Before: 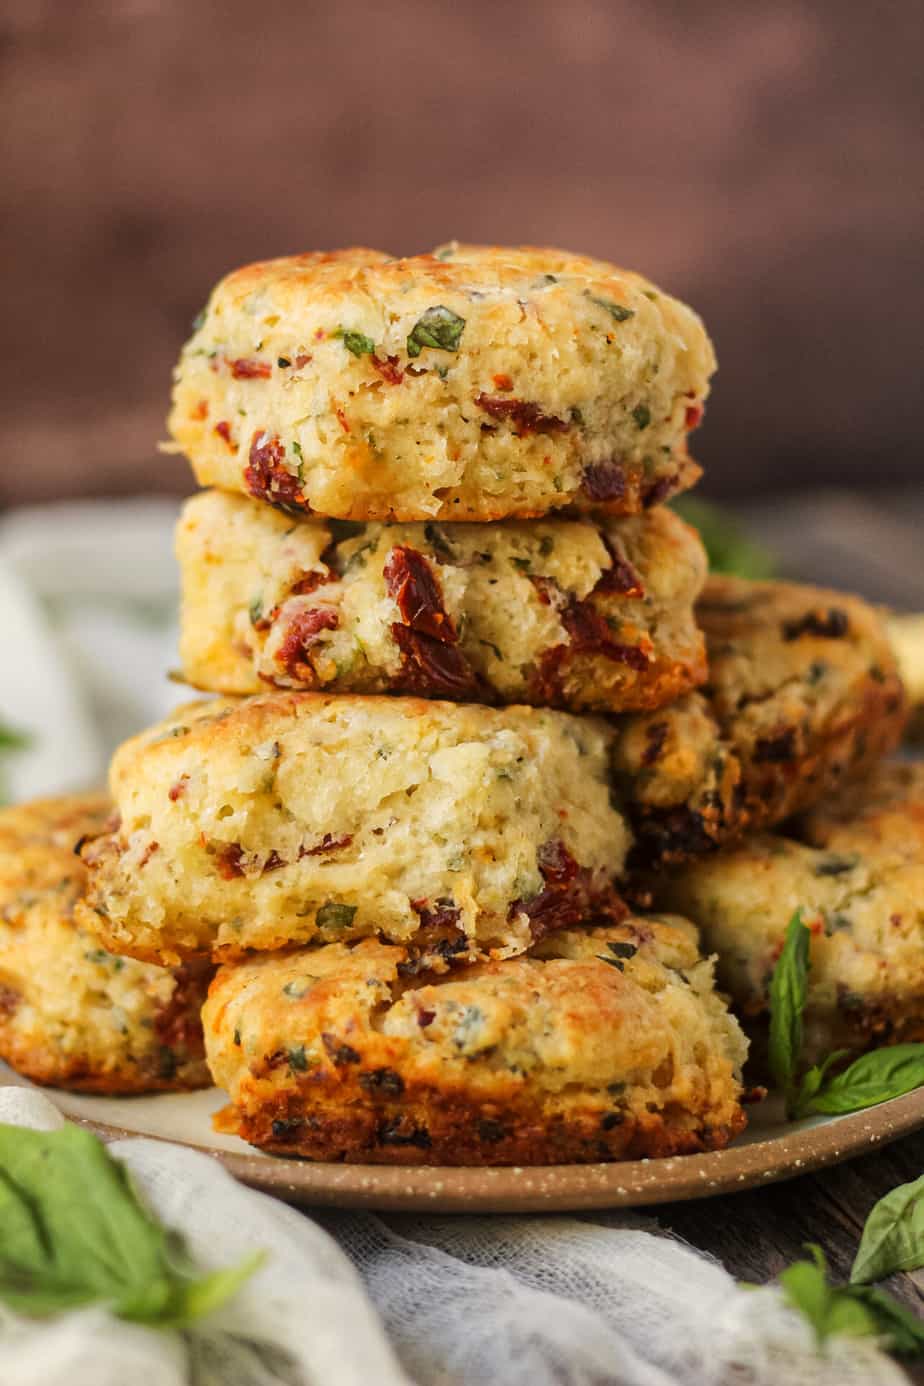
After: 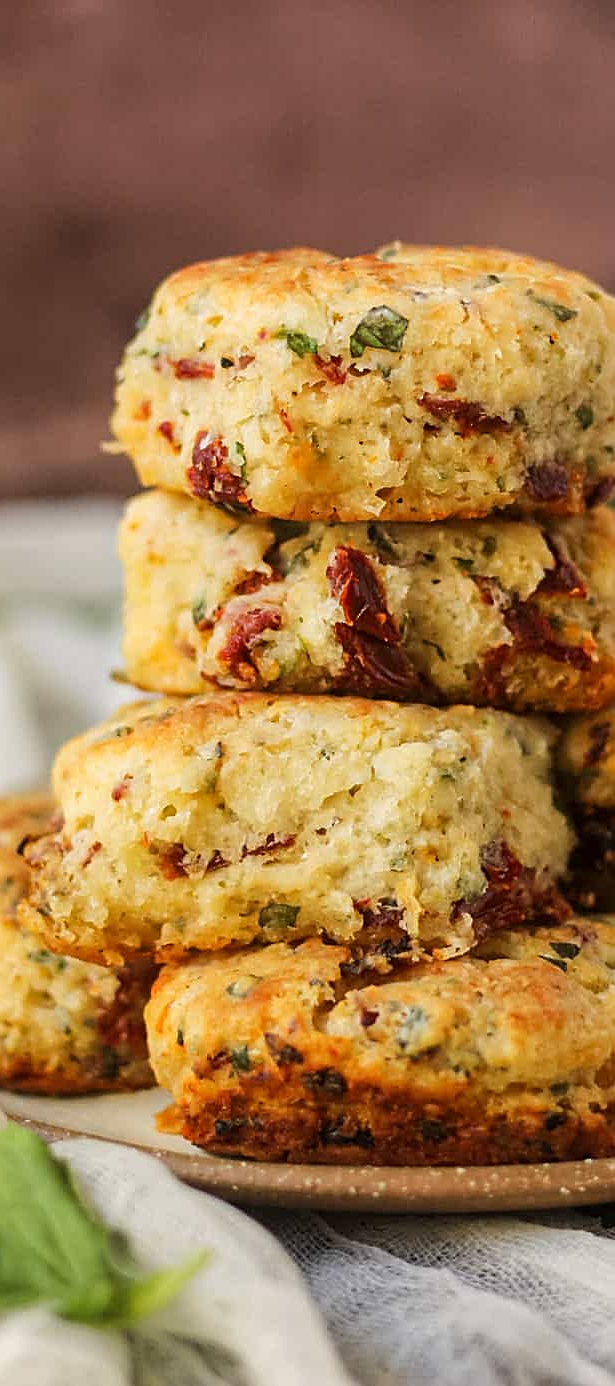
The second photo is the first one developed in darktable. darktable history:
sharpen: on, module defaults
crop and rotate: left 6.348%, right 27.039%
